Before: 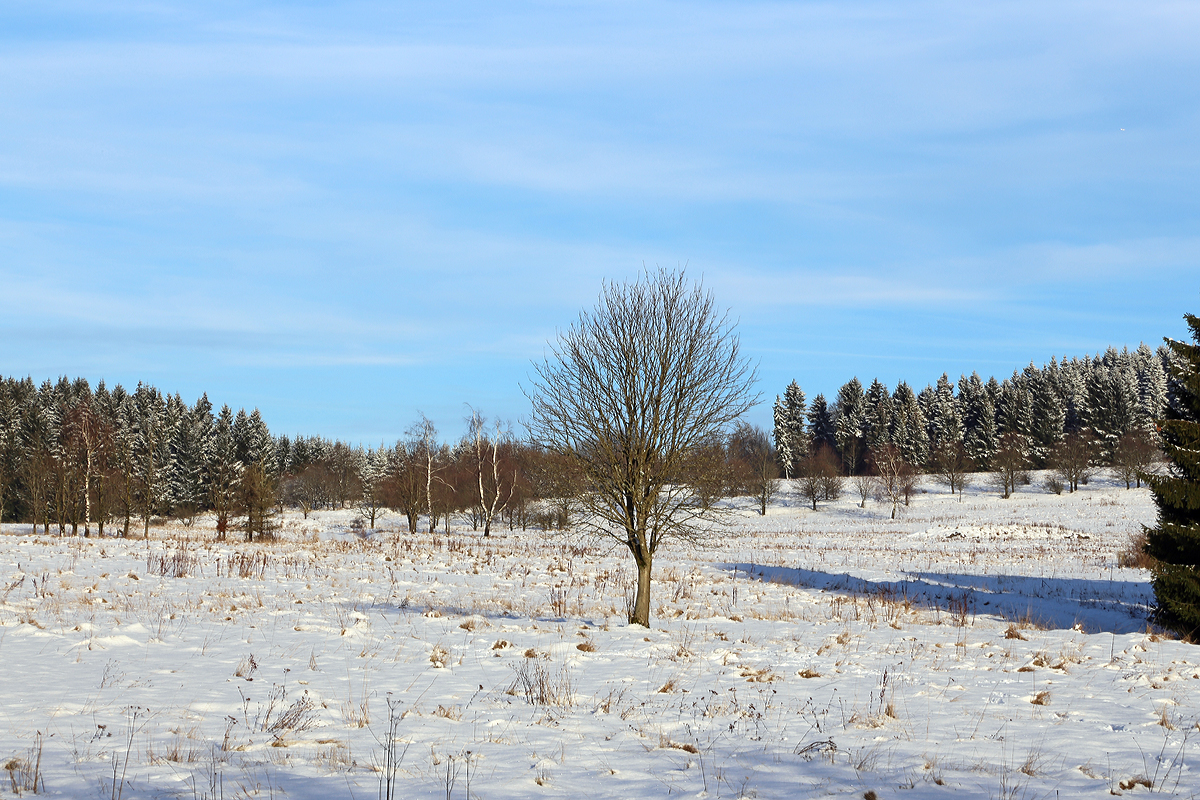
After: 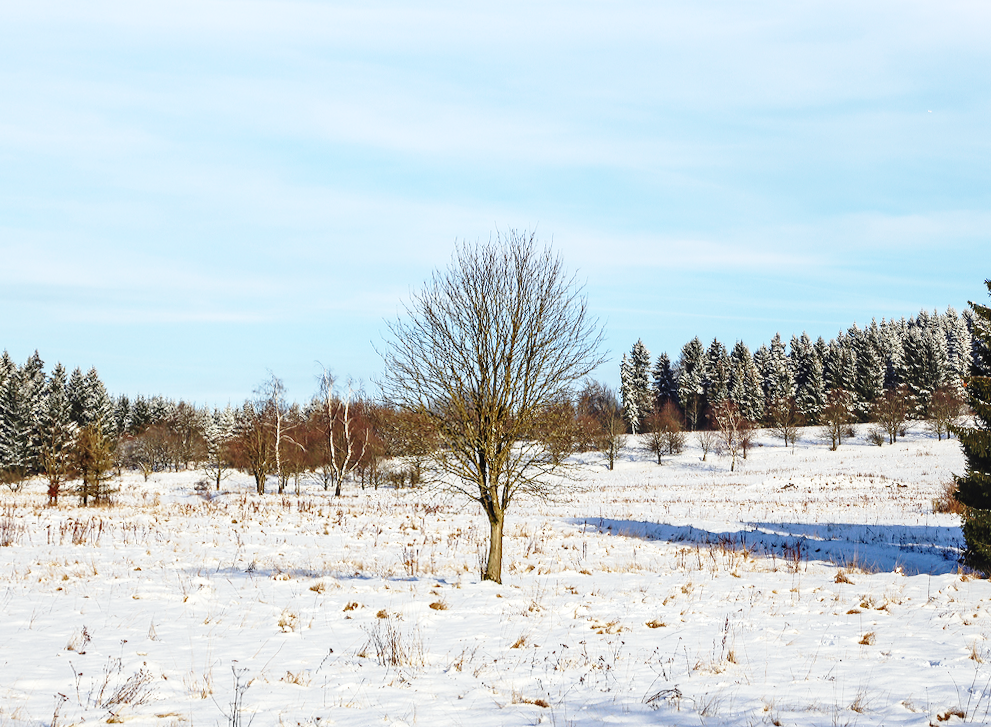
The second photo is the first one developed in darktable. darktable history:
crop: left 16.145%
rotate and perspective: rotation -0.013°, lens shift (vertical) -0.027, lens shift (horizontal) 0.178, crop left 0.016, crop right 0.989, crop top 0.082, crop bottom 0.918
base curve: curves: ch0 [(0, 0) (0.028, 0.03) (0.121, 0.232) (0.46, 0.748) (0.859, 0.968) (1, 1)], preserve colors none
local contrast: on, module defaults
